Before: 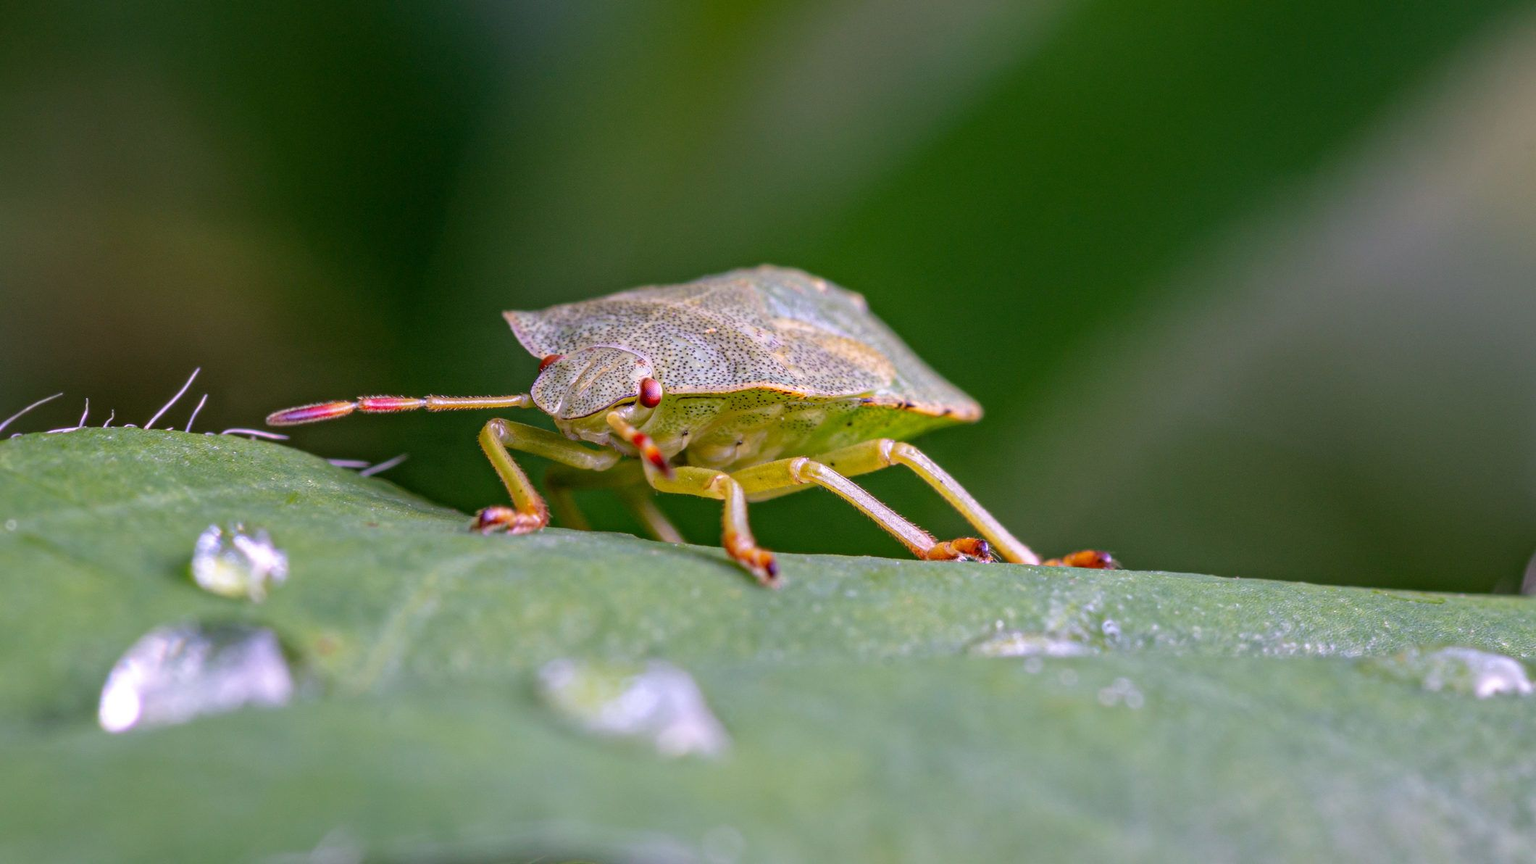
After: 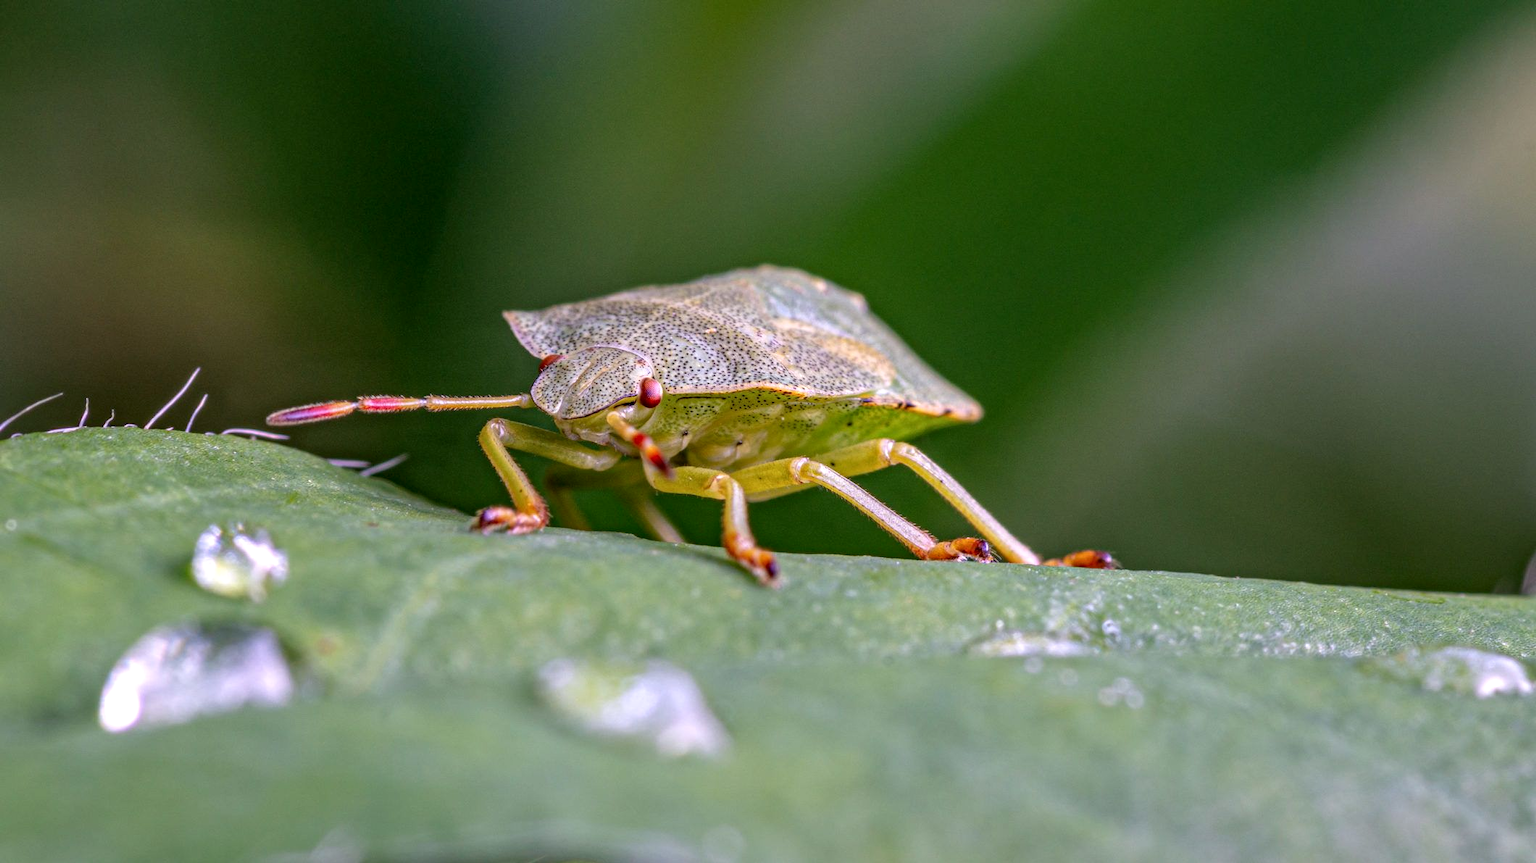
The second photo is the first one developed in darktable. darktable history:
shadows and highlights: shadows 29.31, highlights -29.16, low approximation 0.01, soften with gaussian
local contrast: detail 130%
